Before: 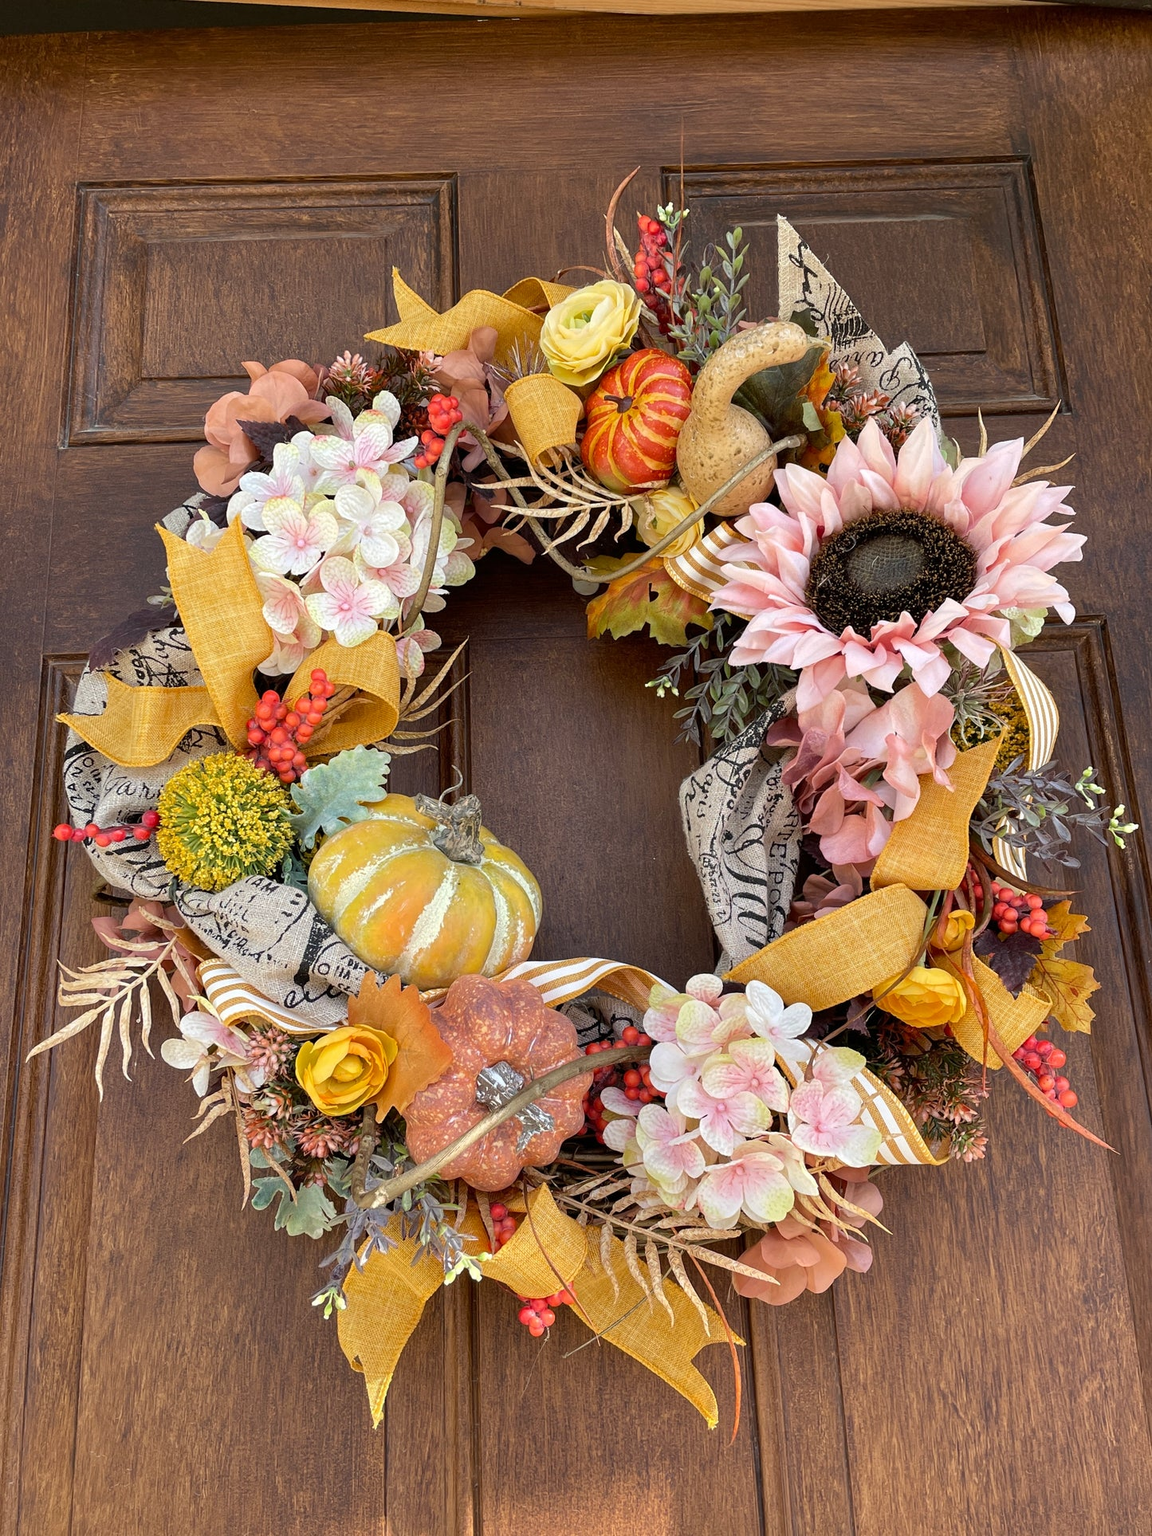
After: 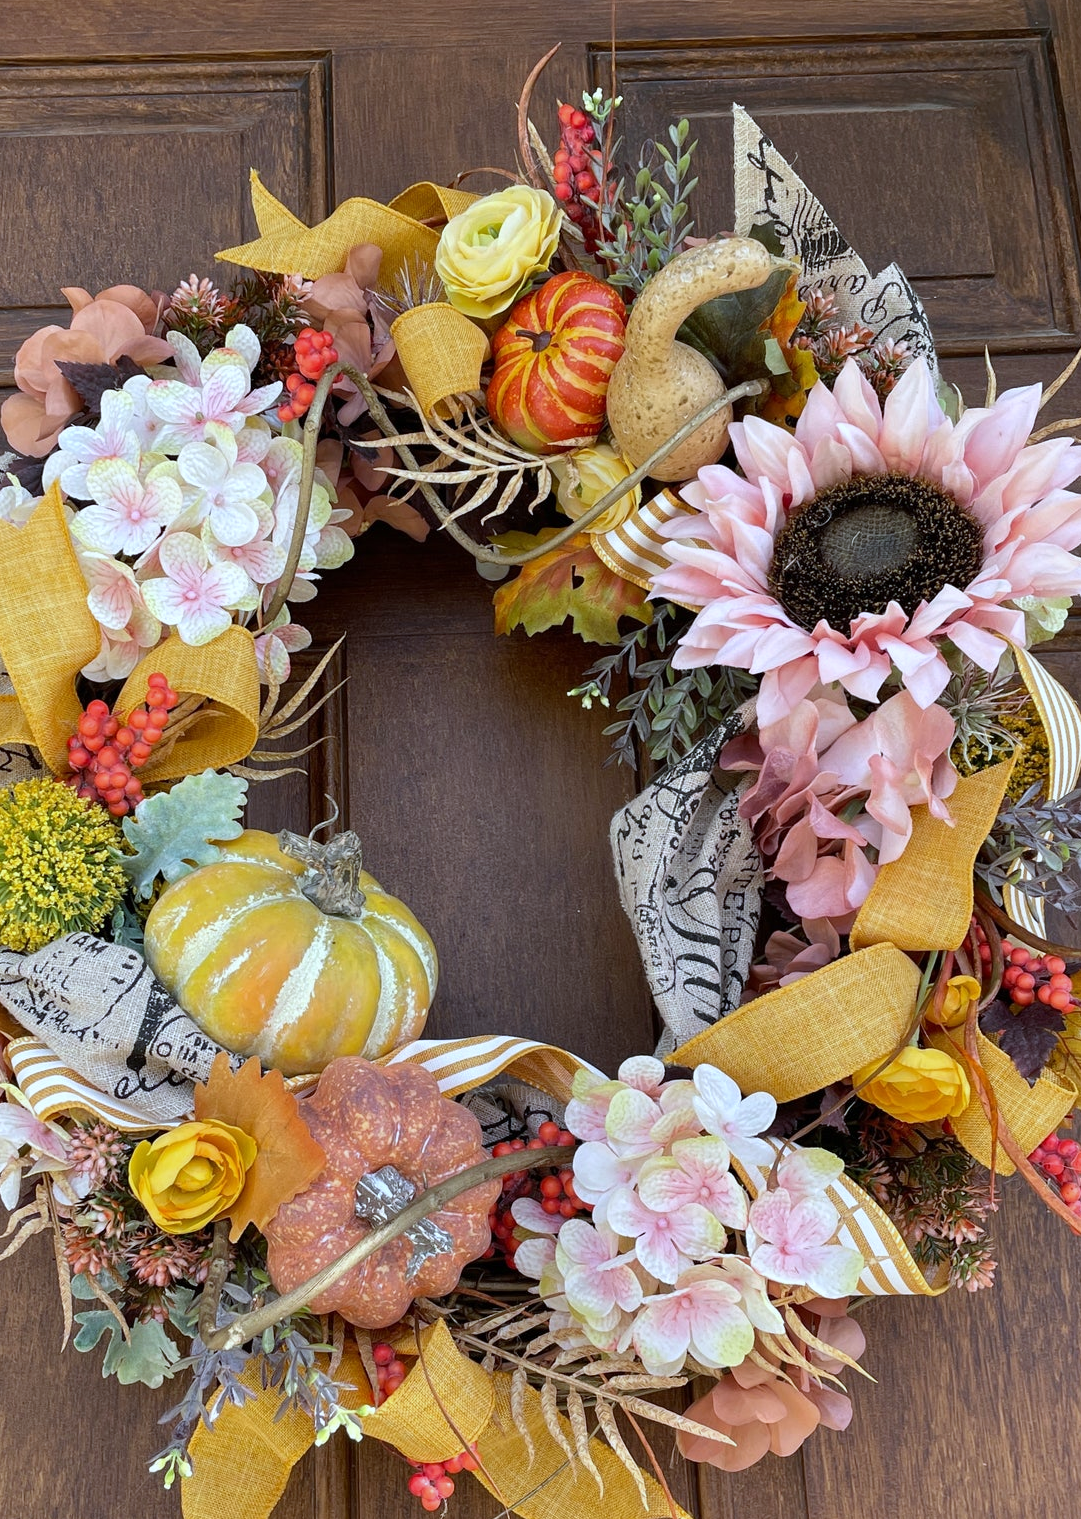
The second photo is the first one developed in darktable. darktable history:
white balance: red 0.924, blue 1.095
crop: left 16.768%, top 8.653%, right 8.362%, bottom 12.485%
